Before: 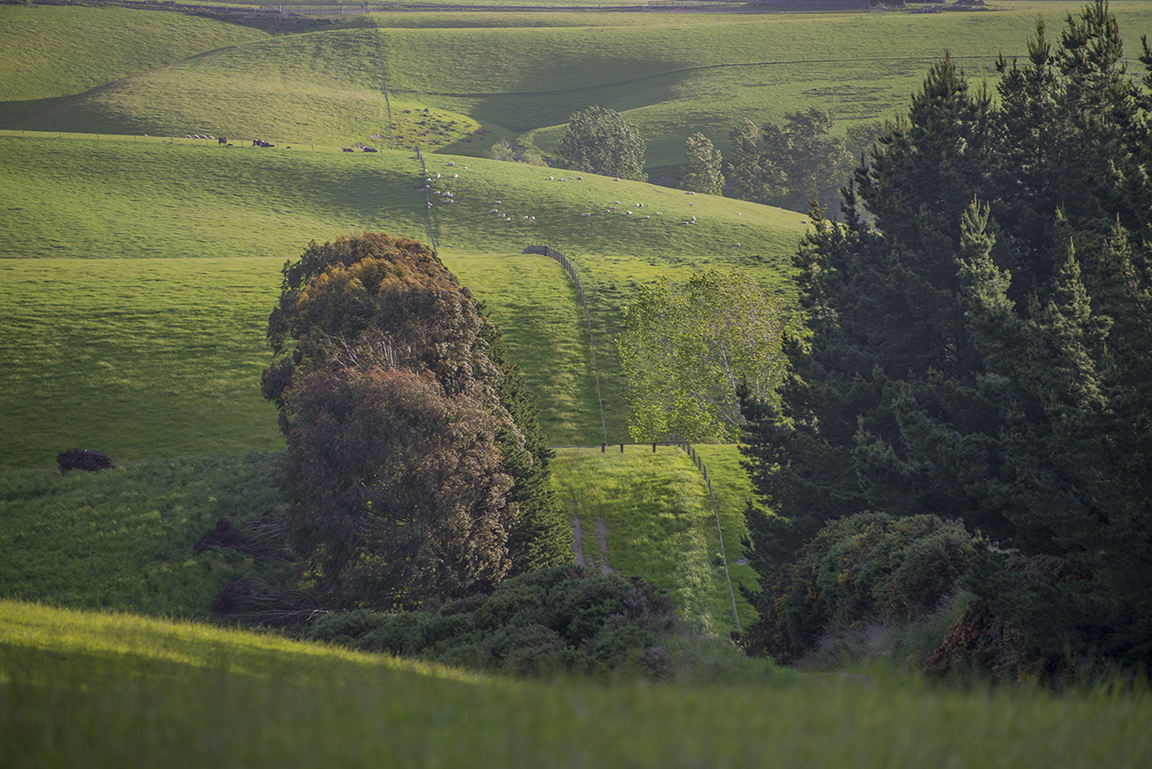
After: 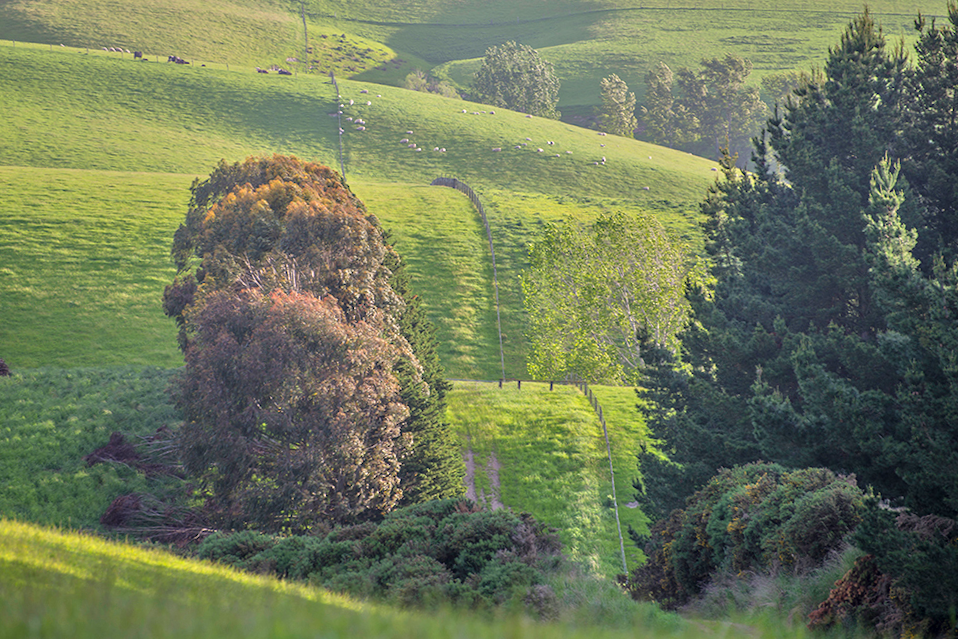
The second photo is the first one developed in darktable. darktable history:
tone equalizer: -7 EV 0.15 EV, -6 EV 0.6 EV, -5 EV 1.15 EV, -4 EV 1.33 EV, -3 EV 1.15 EV, -2 EV 0.6 EV, -1 EV 0.15 EV, mask exposure compensation -0.5 EV
crop and rotate: angle -3.27°, left 5.211%, top 5.211%, right 4.607%, bottom 4.607%
